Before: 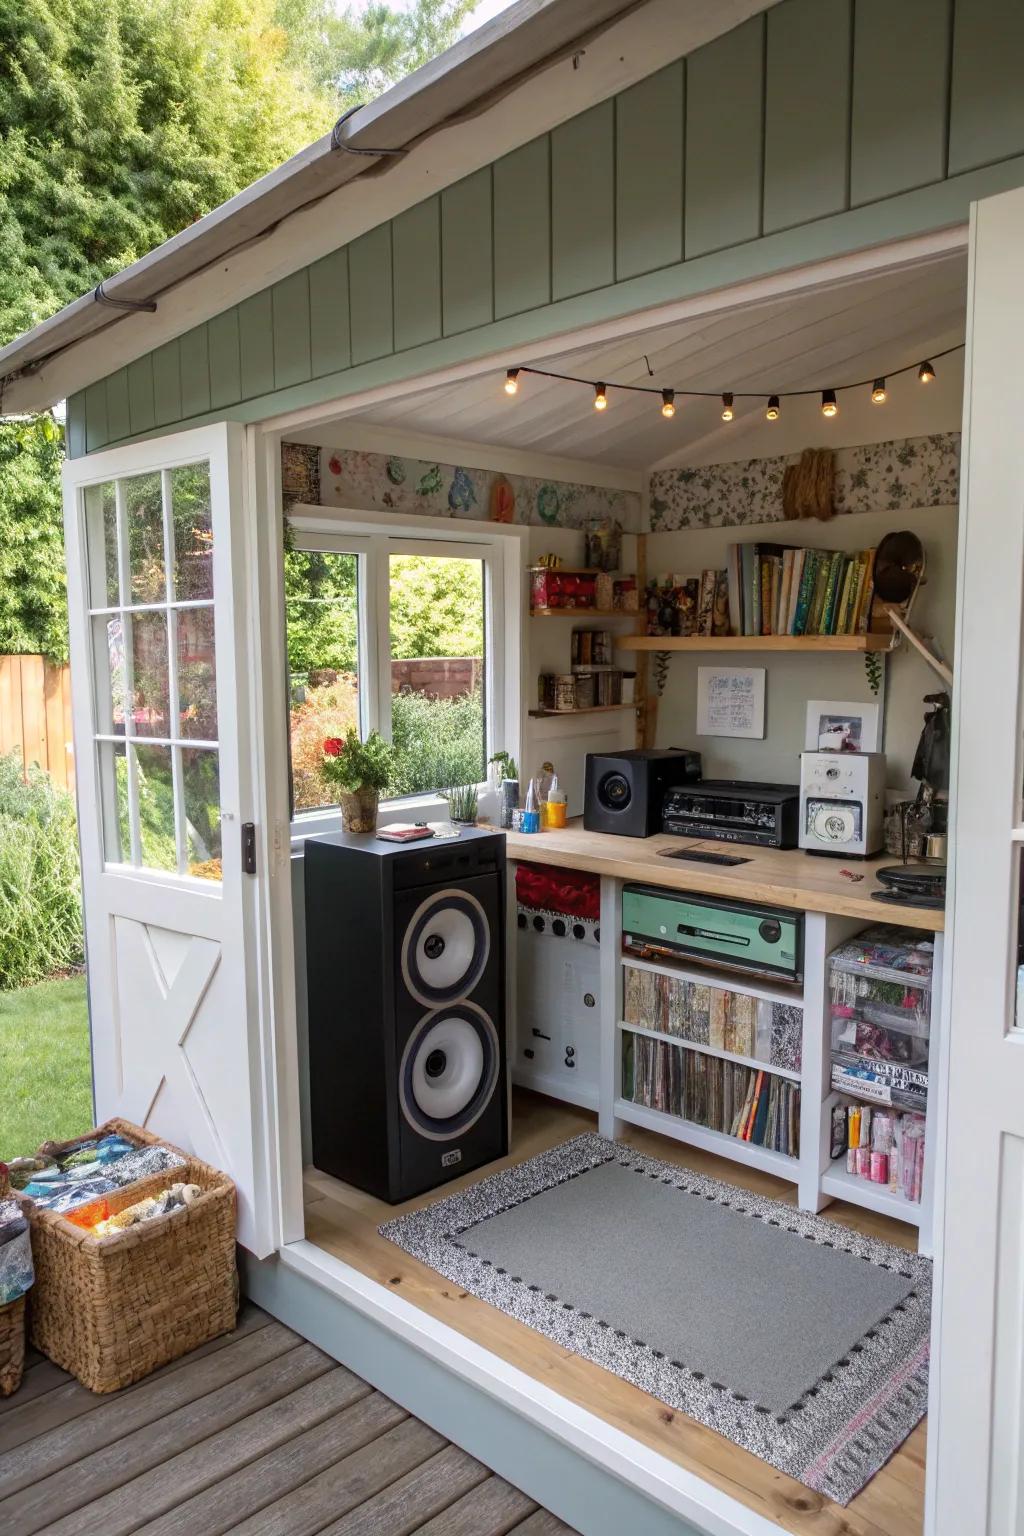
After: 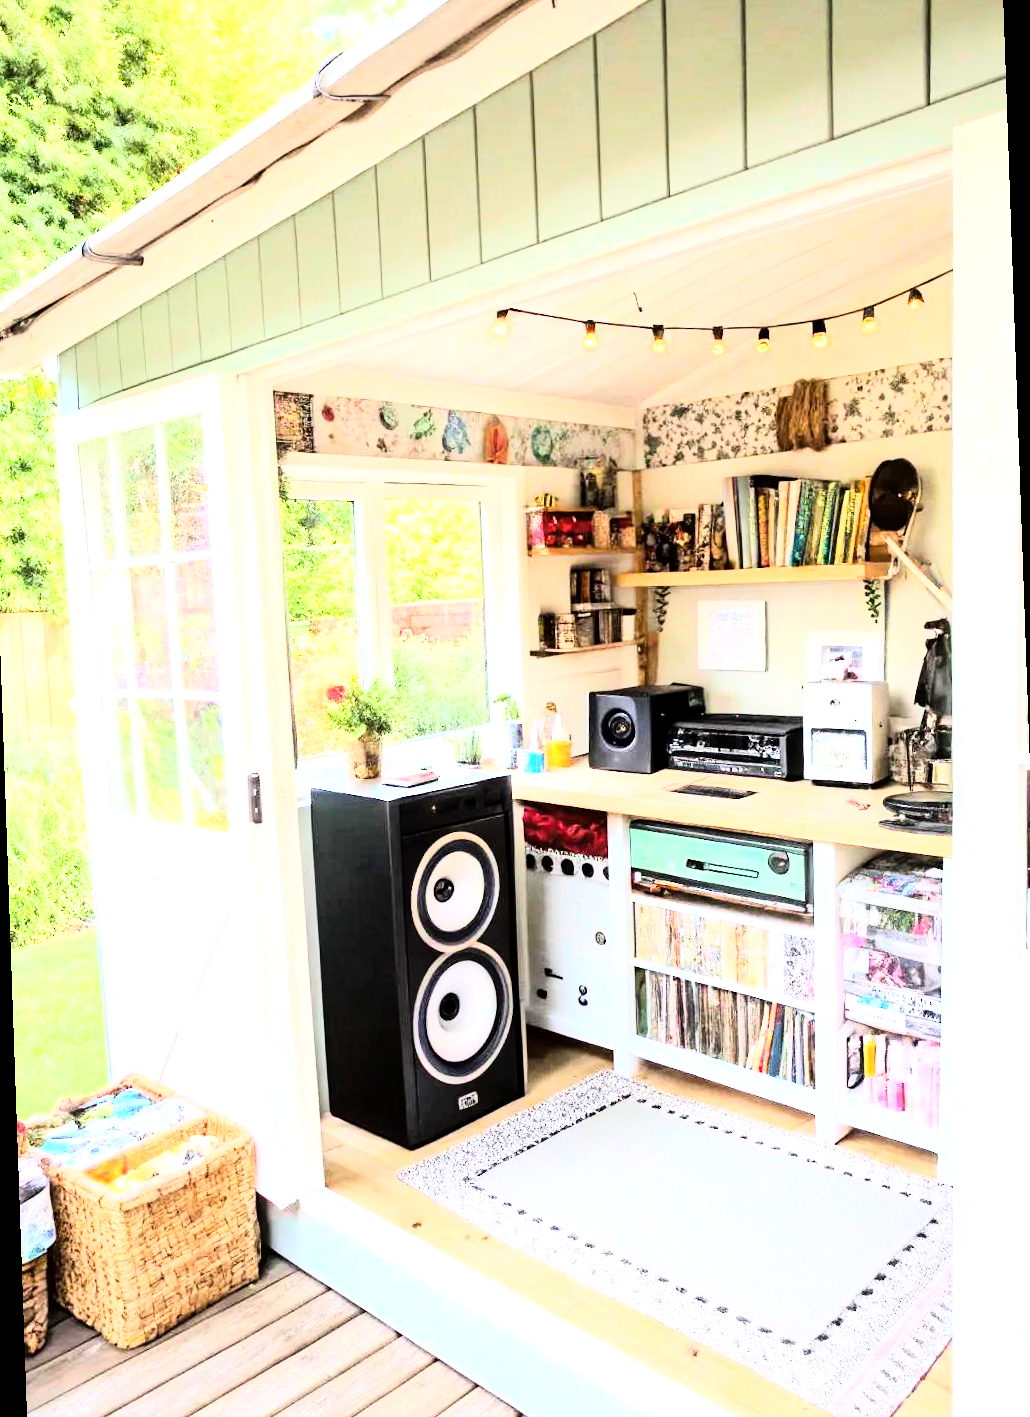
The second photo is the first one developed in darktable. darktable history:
exposure: black level correction 0.001, exposure 1.735 EV, compensate highlight preservation false
rotate and perspective: rotation -2°, crop left 0.022, crop right 0.978, crop top 0.049, crop bottom 0.951
rgb curve: curves: ch0 [(0, 0) (0.21, 0.15) (0.24, 0.21) (0.5, 0.75) (0.75, 0.96) (0.89, 0.99) (1, 1)]; ch1 [(0, 0.02) (0.21, 0.13) (0.25, 0.2) (0.5, 0.67) (0.75, 0.9) (0.89, 0.97) (1, 1)]; ch2 [(0, 0.02) (0.21, 0.13) (0.25, 0.2) (0.5, 0.67) (0.75, 0.9) (0.89, 0.97) (1, 1)], compensate middle gray true
